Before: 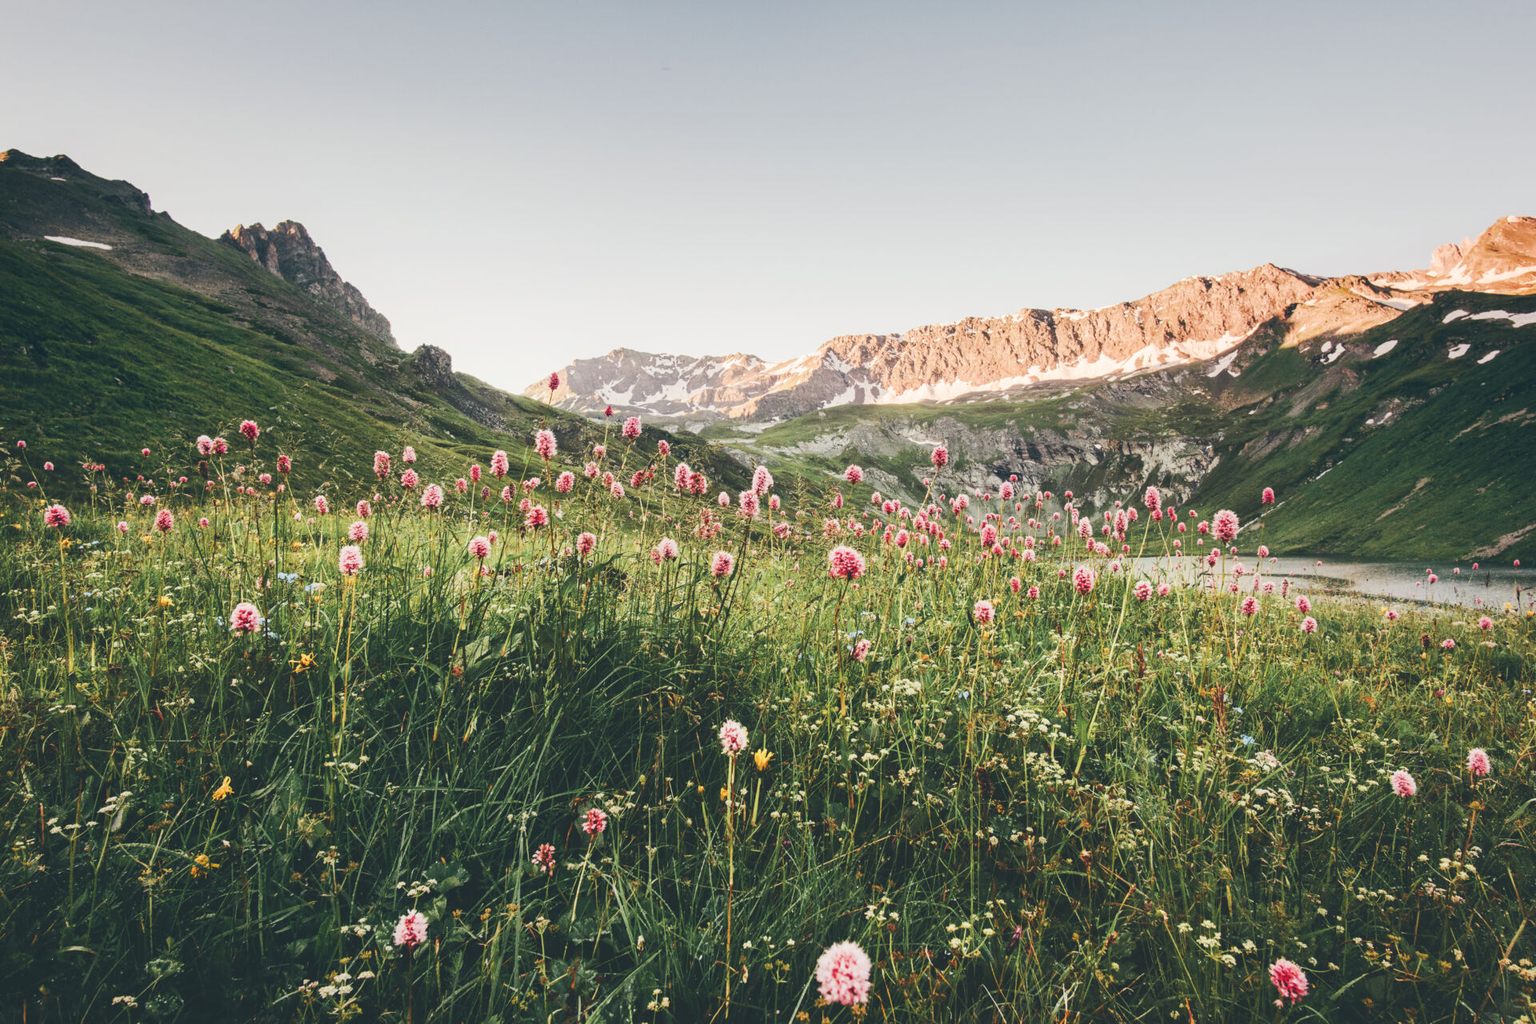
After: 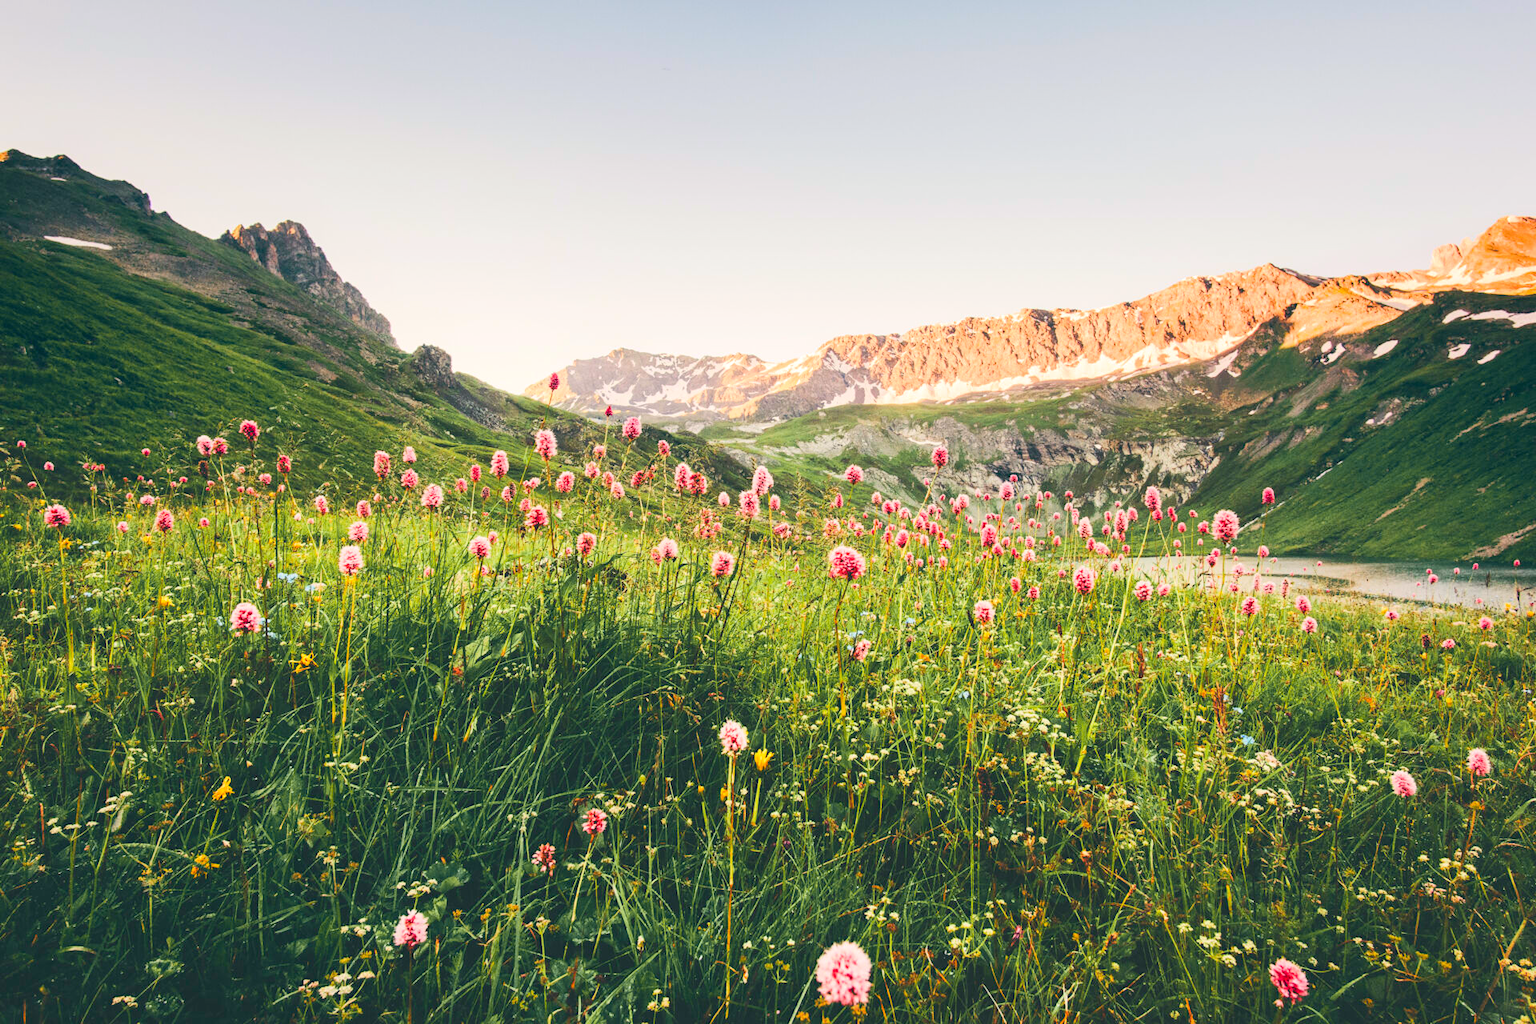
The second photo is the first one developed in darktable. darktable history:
color balance rgb: highlights gain › chroma 0.25%, highlights gain › hue 332.28°, perceptual saturation grading › global saturation 30.479%, perceptual brilliance grading › global brilliance 2.501%, global vibrance 20%
tone curve: curves: ch0 [(0, 0.01) (0.052, 0.045) (0.136, 0.133) (0.29, 0.332) (0.453, 0.531) (0.676, 0.751) (0.89, 0.919) (1, 1)]; ch1 [(0, 0) (0.094, 0.081) (0.285, 0.299) (0.385, 0.403) (0.447, 0.429) (0.495, 0.496) (0.544, 0.552) (0.589, 0.612) (0.722, 0.728) (1, 1)]; ch2 [(0, 0) (0.257, 0.217) (0.43, 0.421) (0.498, 0.507) (0.531, 0.544) (0.56, 0.579) (0.625, 0.642) (1, 1)], color space Lab, independent channels, preserve colors none
